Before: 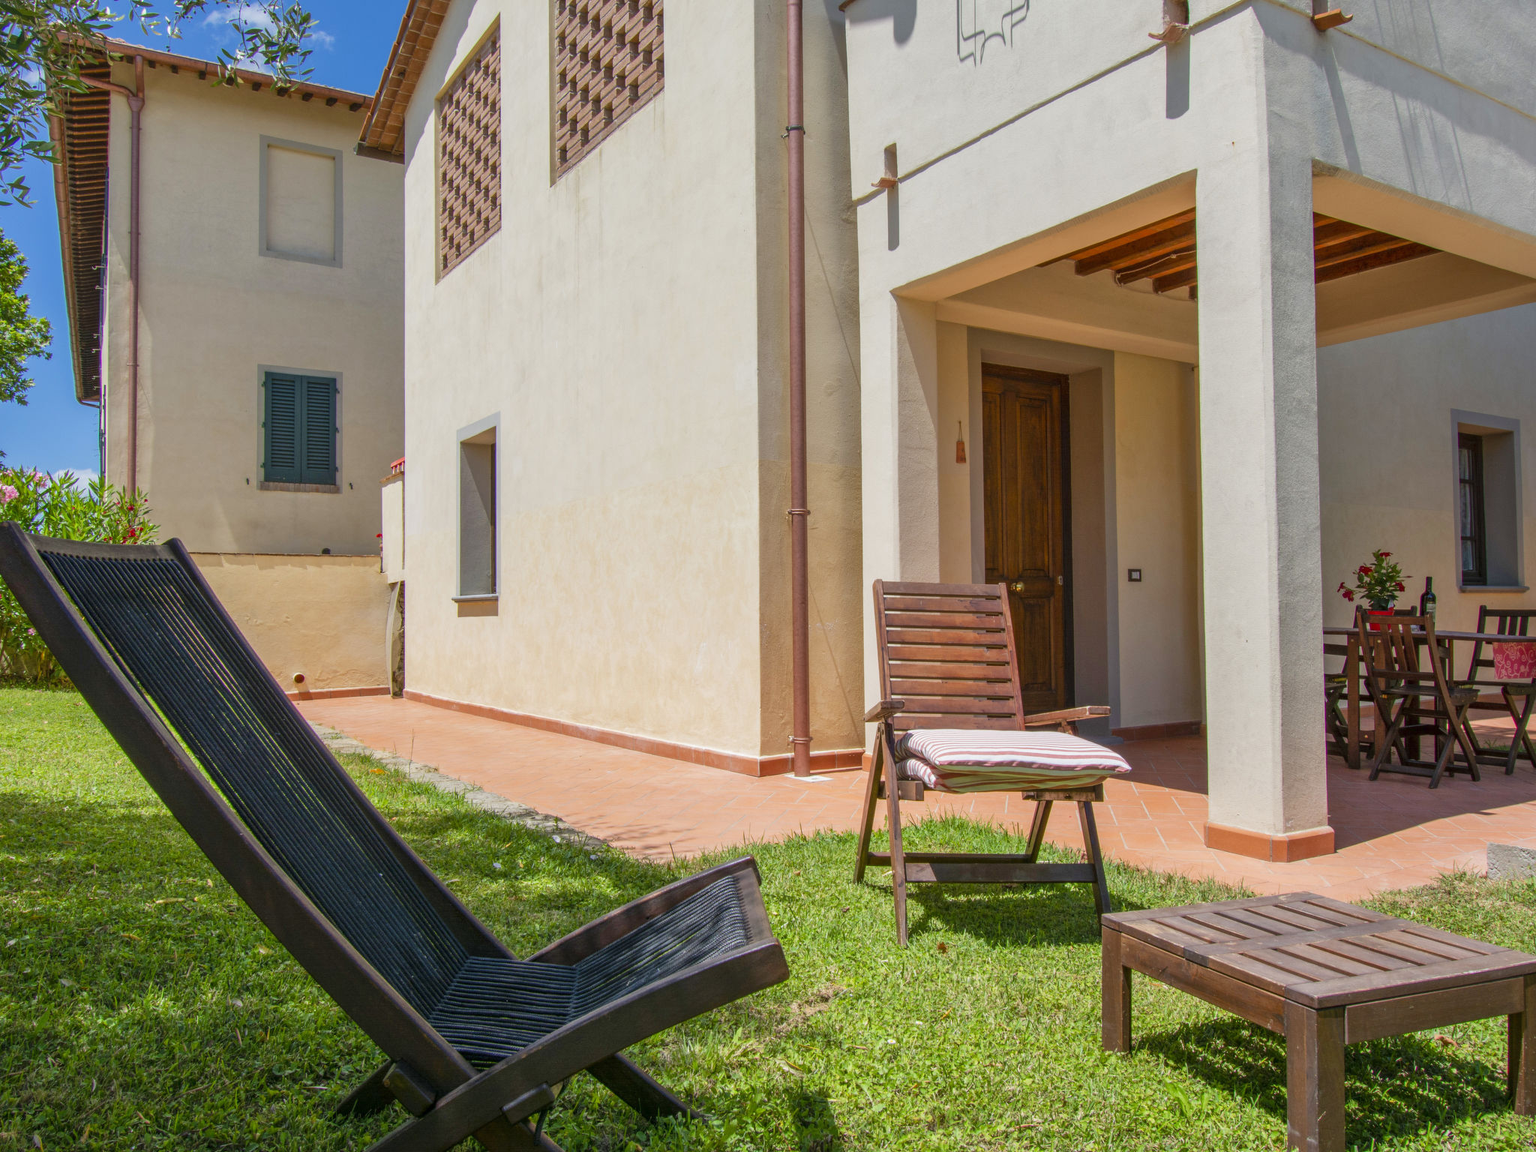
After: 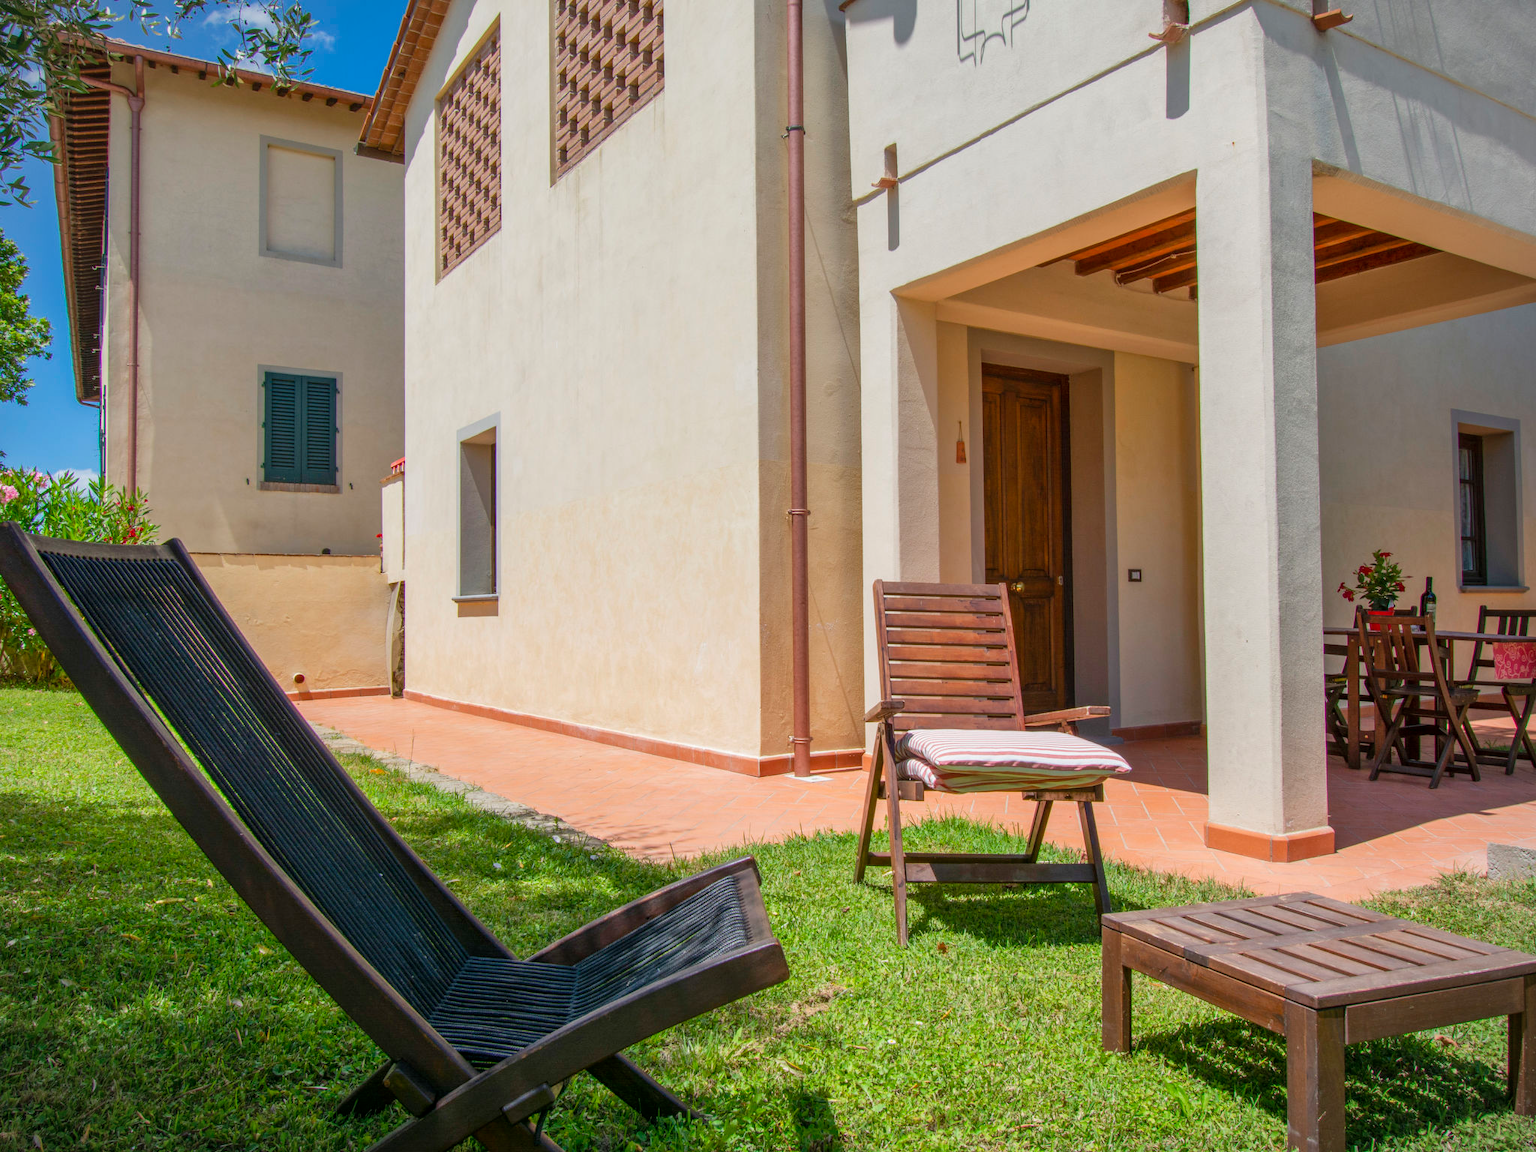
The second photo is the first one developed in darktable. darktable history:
tone equalizer: mask exposure compensation -0.49 EV
vignetting: fall-off start 97.19%, brightness -0.409, saturation -0.312, width/height ratio 1.185, unbound false
